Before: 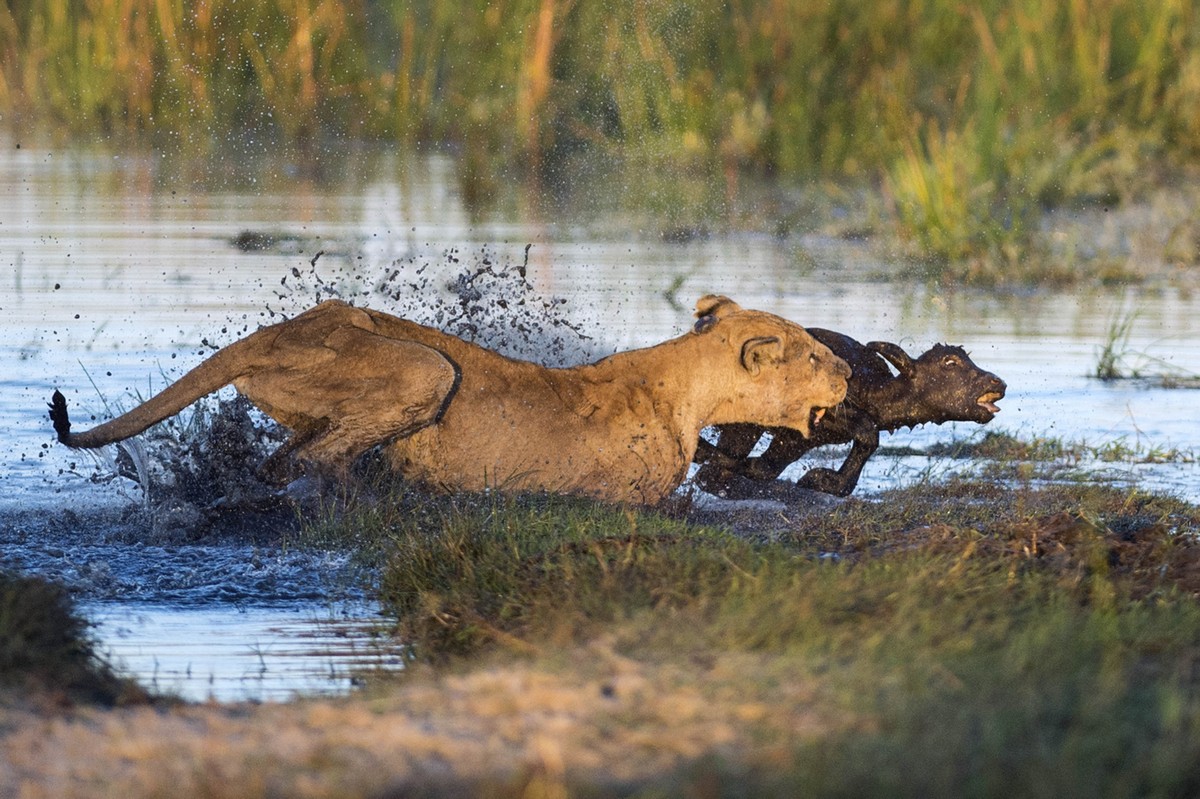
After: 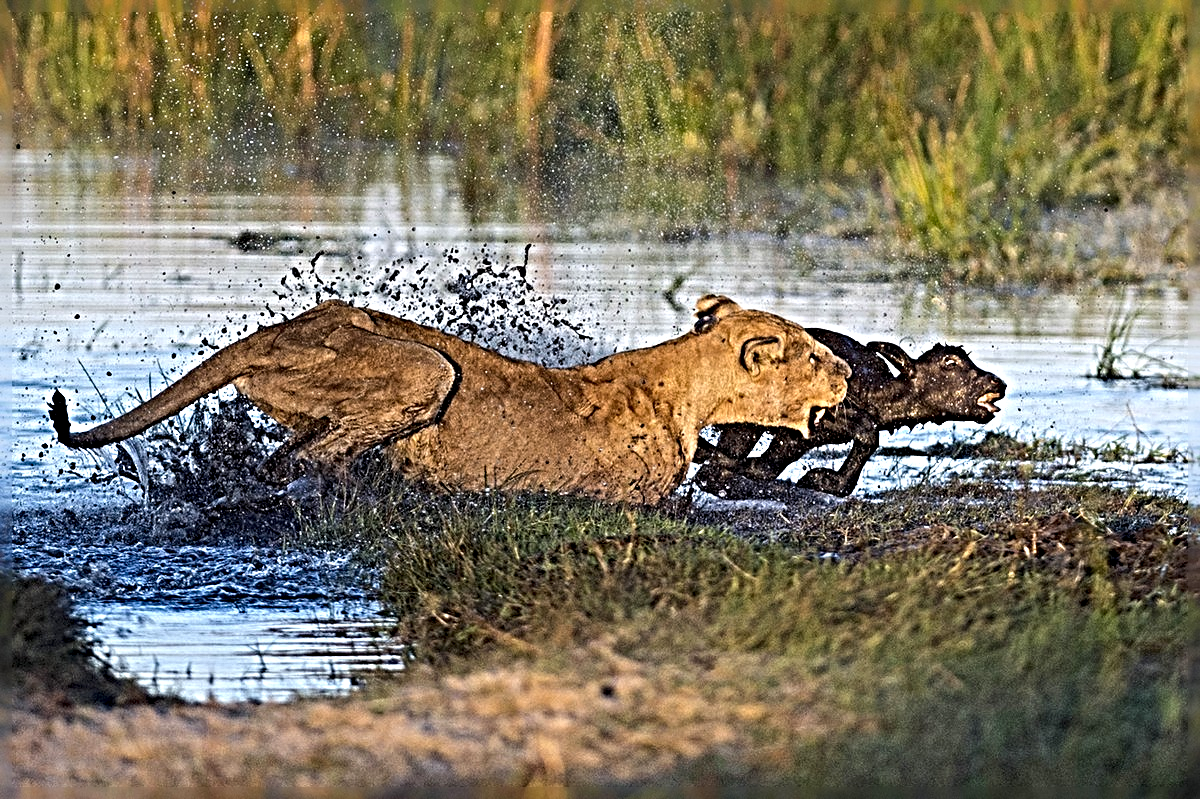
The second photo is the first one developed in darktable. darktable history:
color correction: highlights b* -0.023, saturation 1.11
sharpen: radius 6.266, amount 1.792, threshold 0.014
